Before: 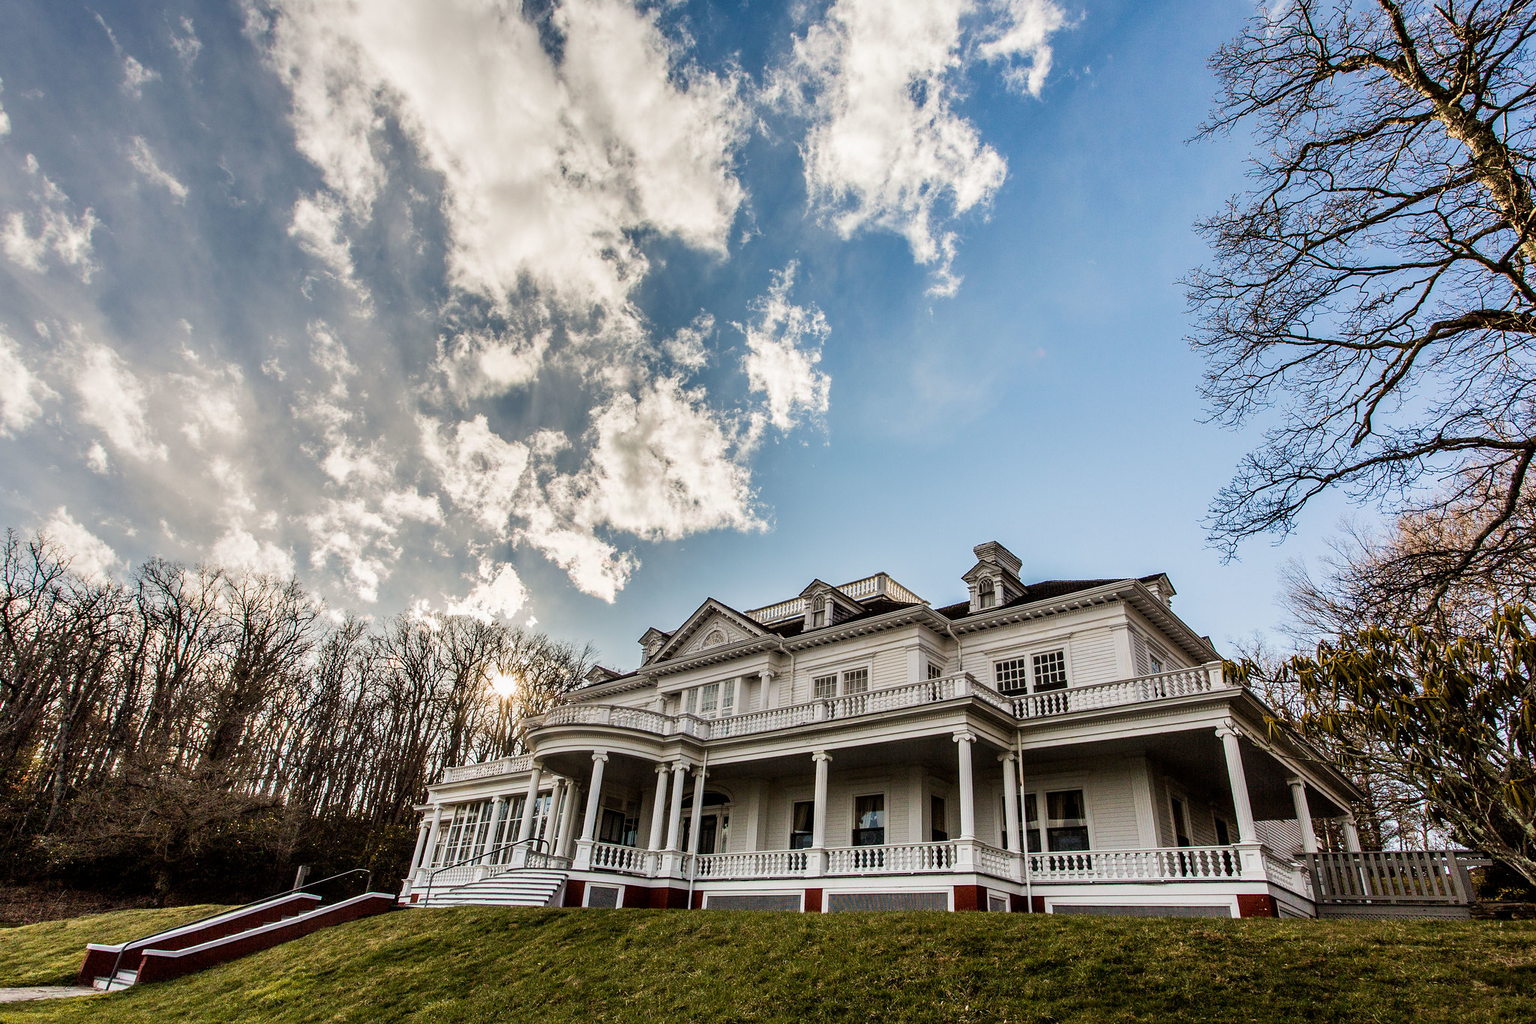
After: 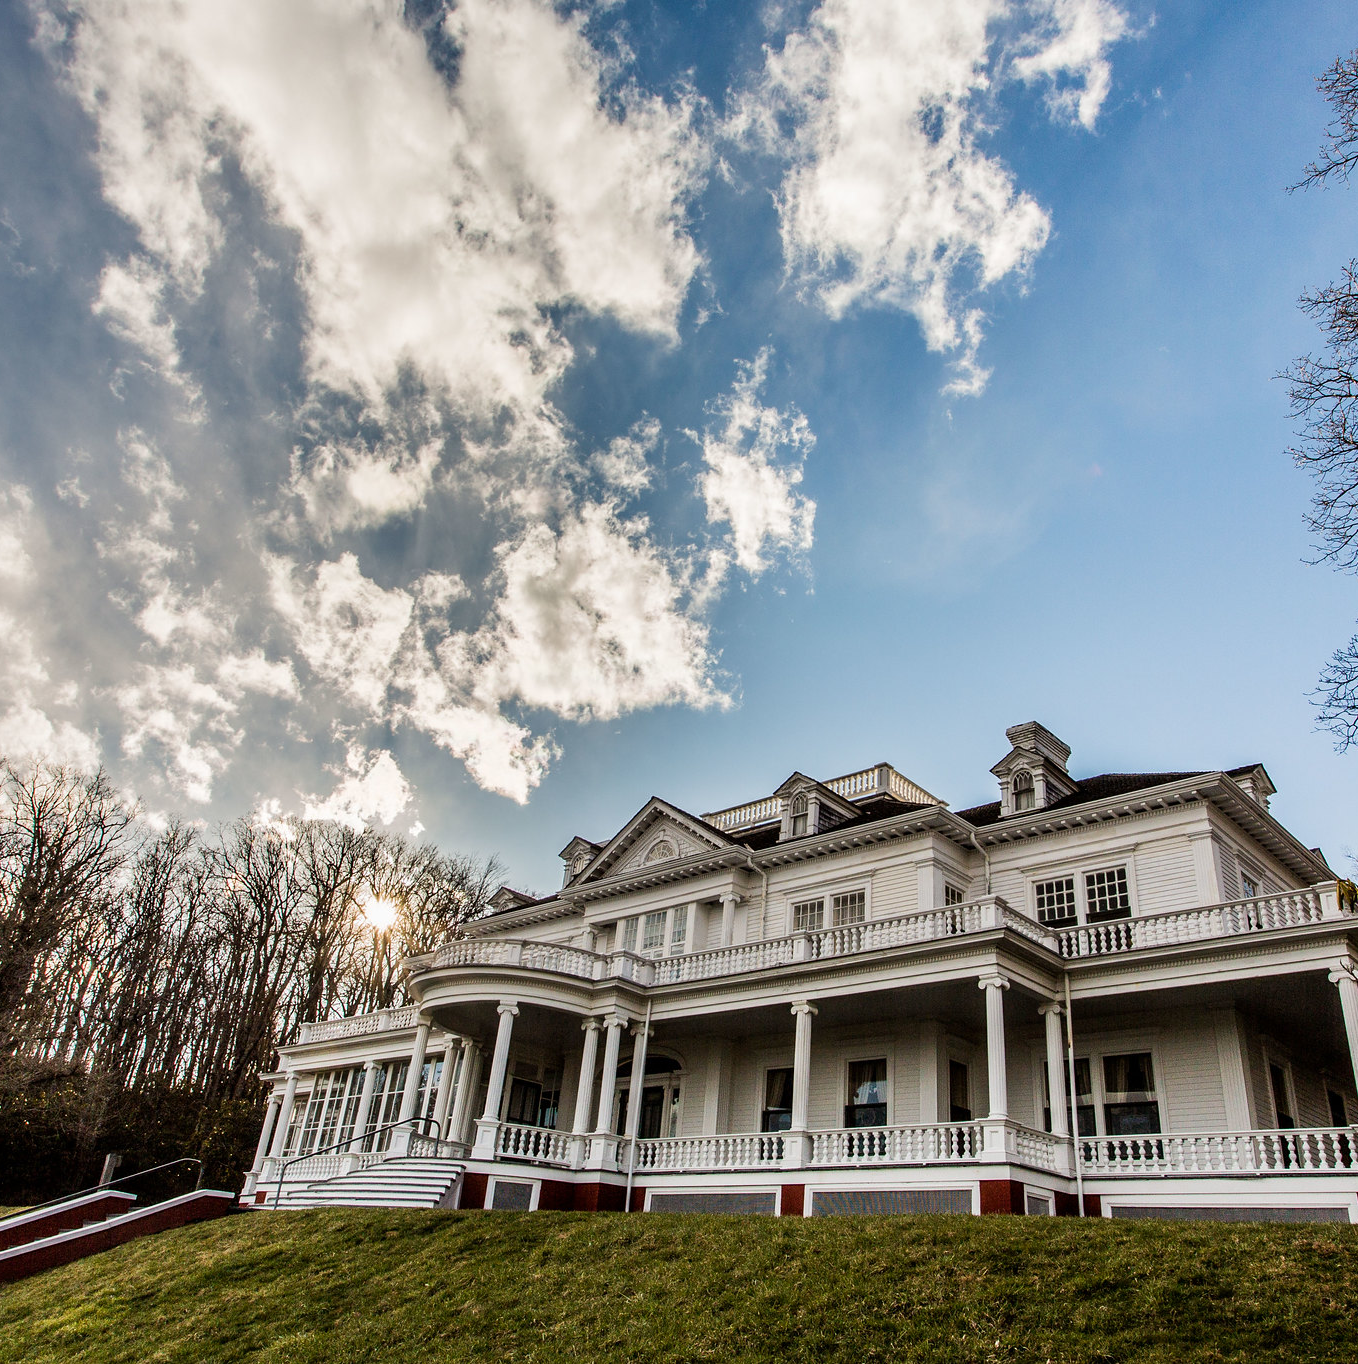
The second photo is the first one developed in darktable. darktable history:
crop and rotate: left 14.302%, right 19.352%
